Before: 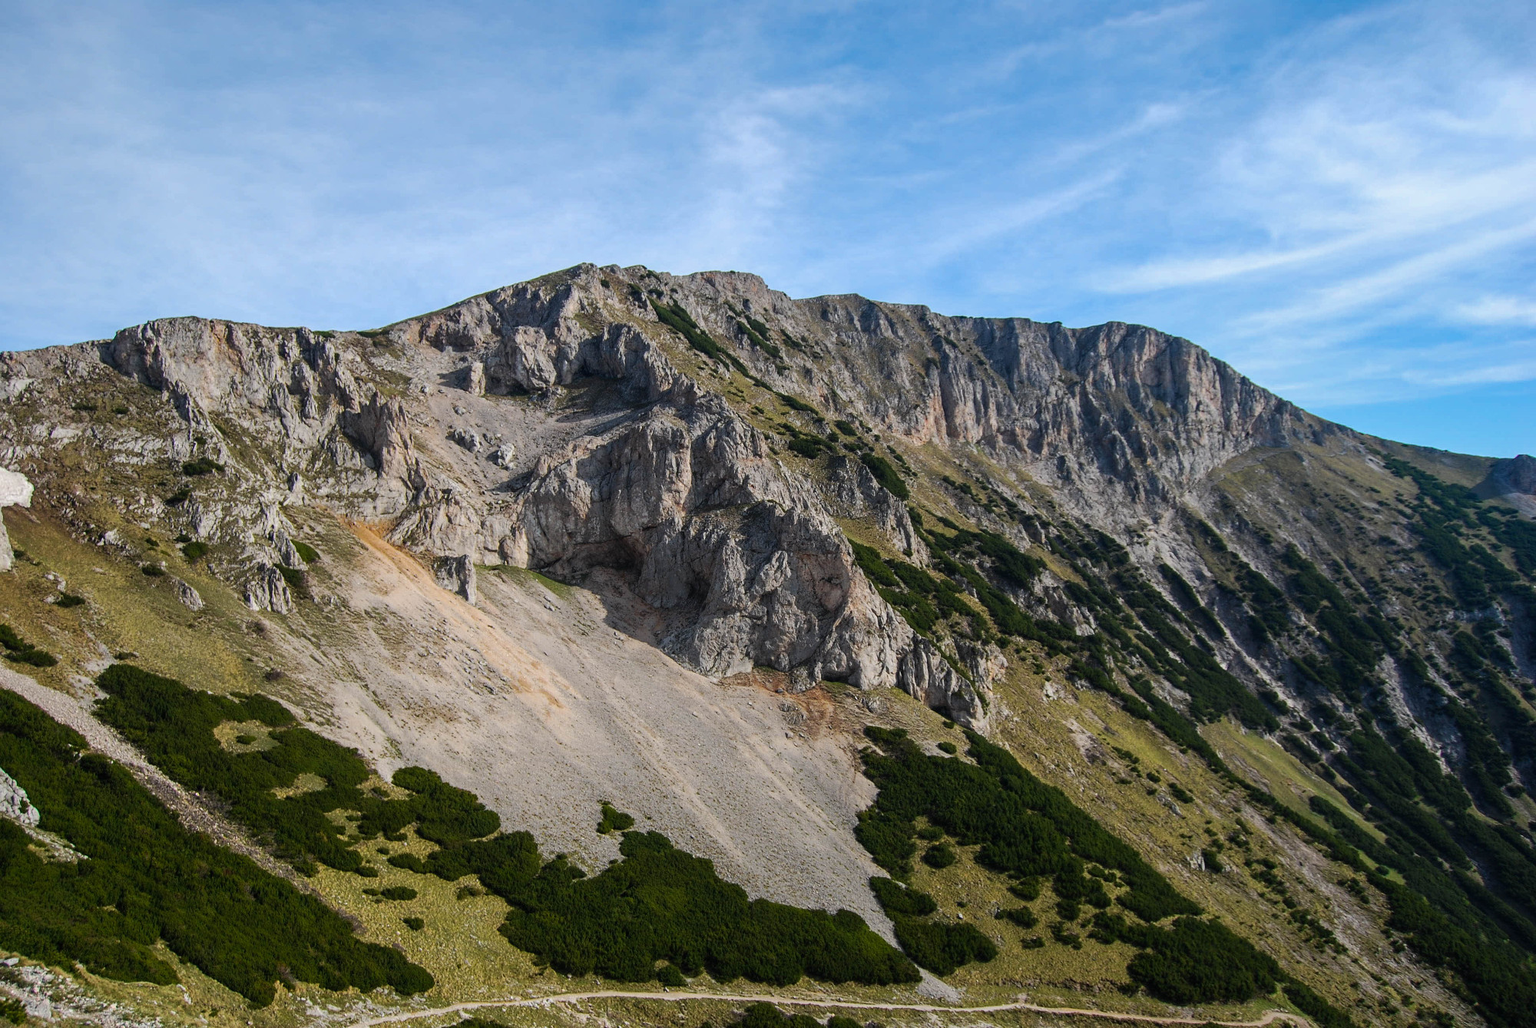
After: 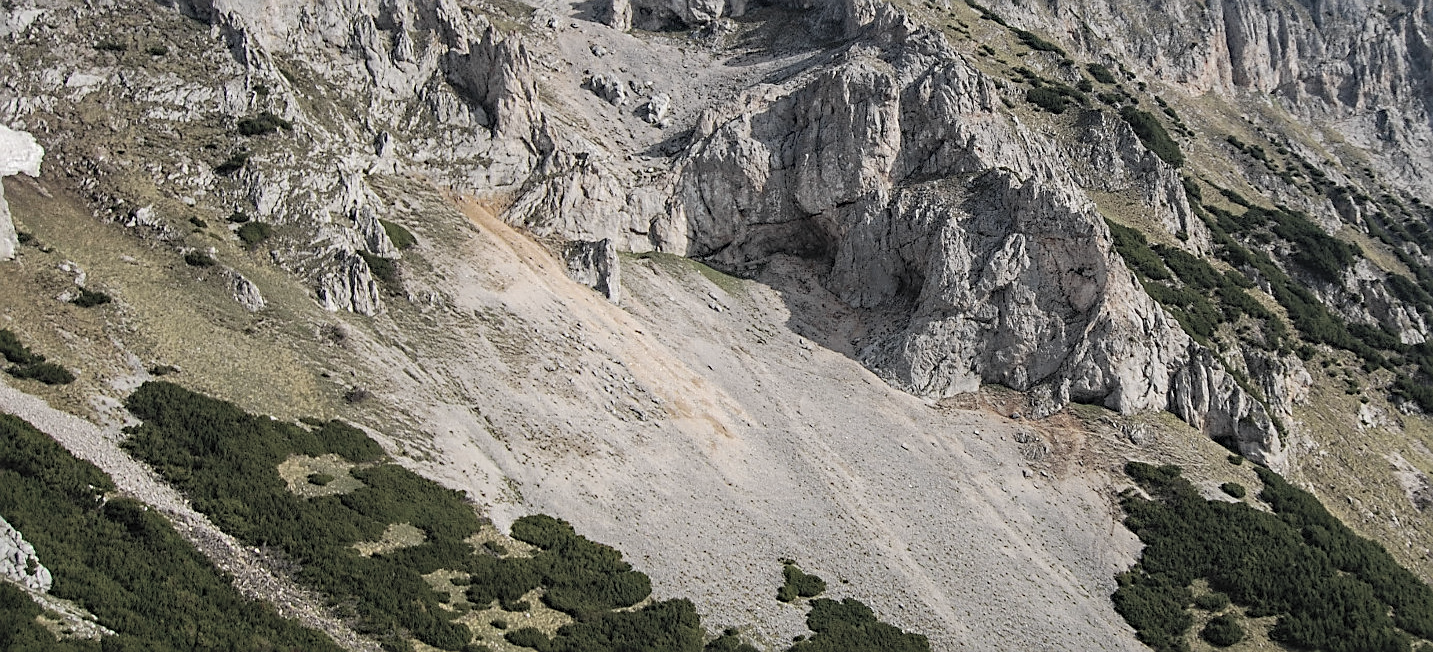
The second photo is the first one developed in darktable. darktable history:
crop: top 36.151%, right 28.34%, bottom 15.107%
sharpen: on, module defaults
haze removal: compatibility mode true, adaptive false
contrast brightness saturation: brightness 0.183, saturation -0.496
